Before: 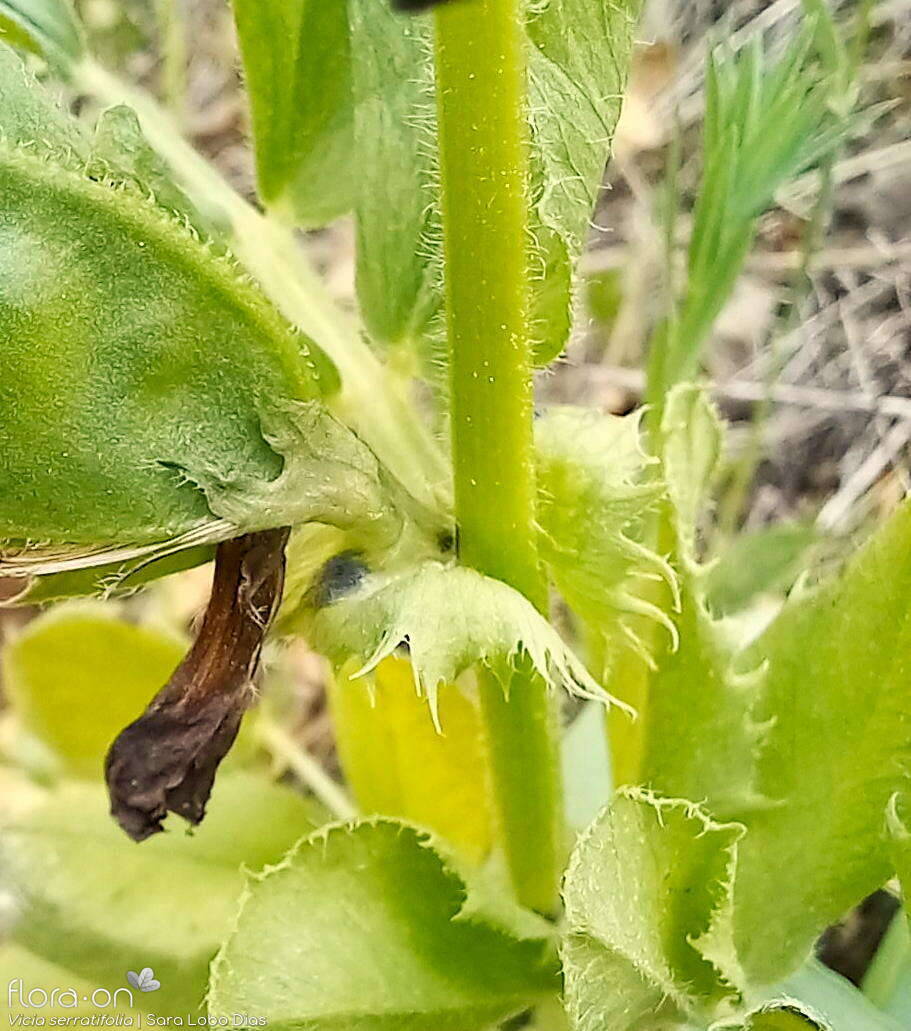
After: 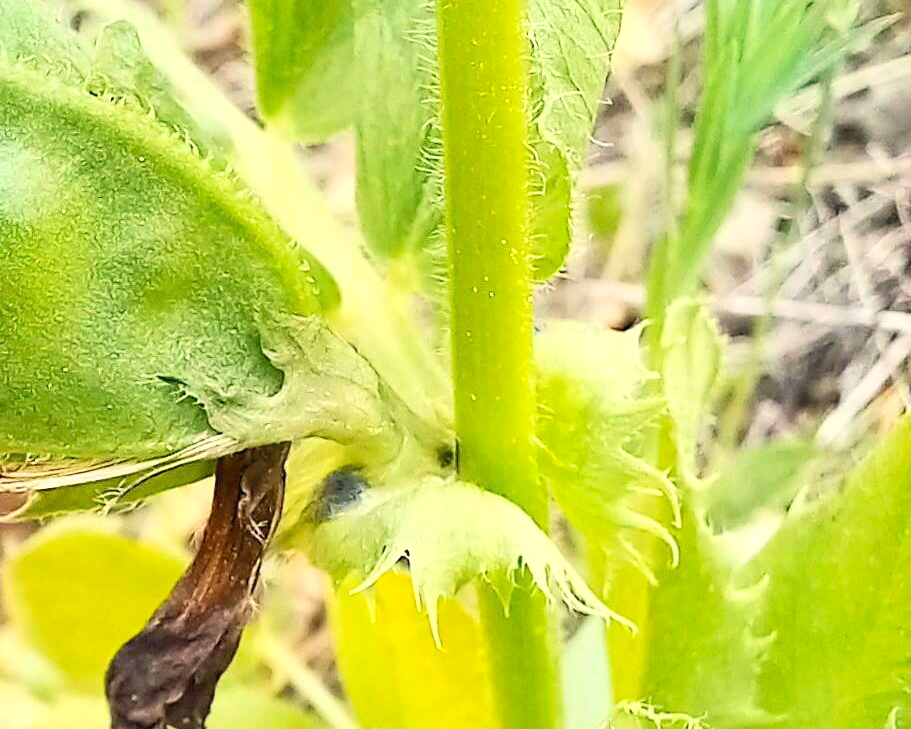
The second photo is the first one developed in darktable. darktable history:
crop and rotate: top 8.293%, bottom 20.996%
contrast brightness saturation: contrast 0.2, brightness 0.15, saturation 0.14
exposure: exposure 0.2 EV, compensate highlight preservation false
